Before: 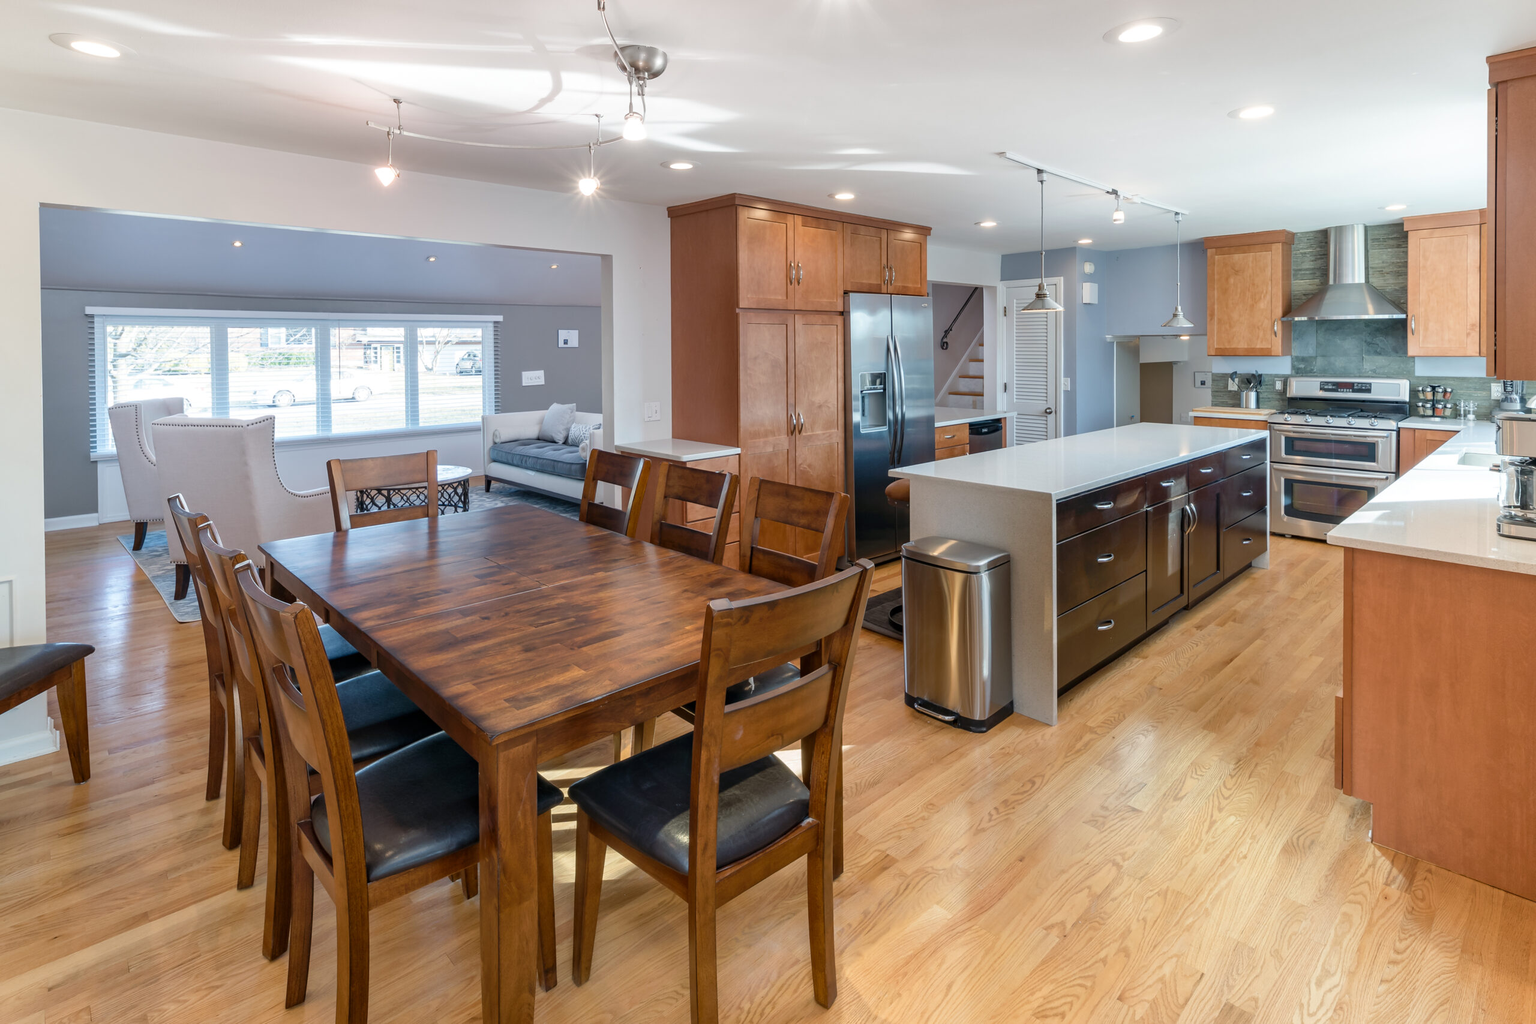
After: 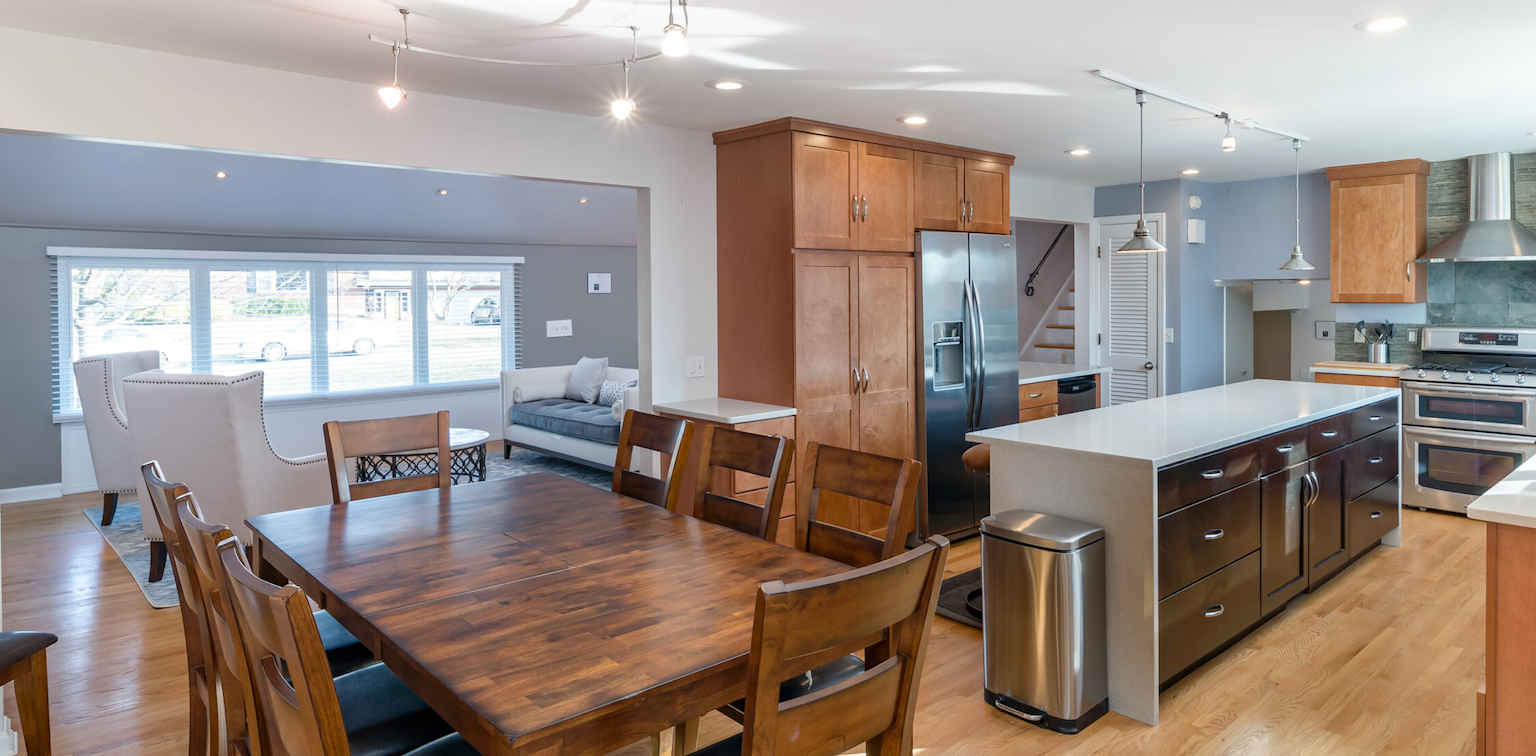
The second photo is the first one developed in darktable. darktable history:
crop: left 2.917%, top 8.937%, right 9.657%, bottom 26.483%
